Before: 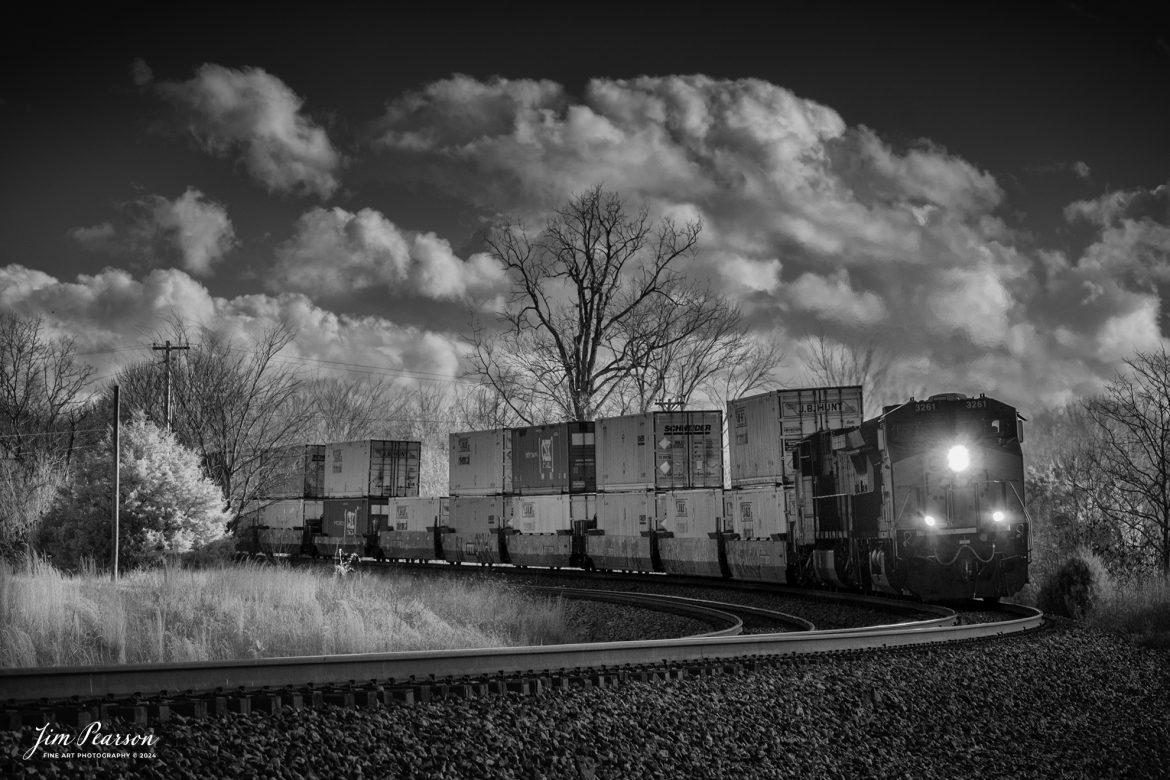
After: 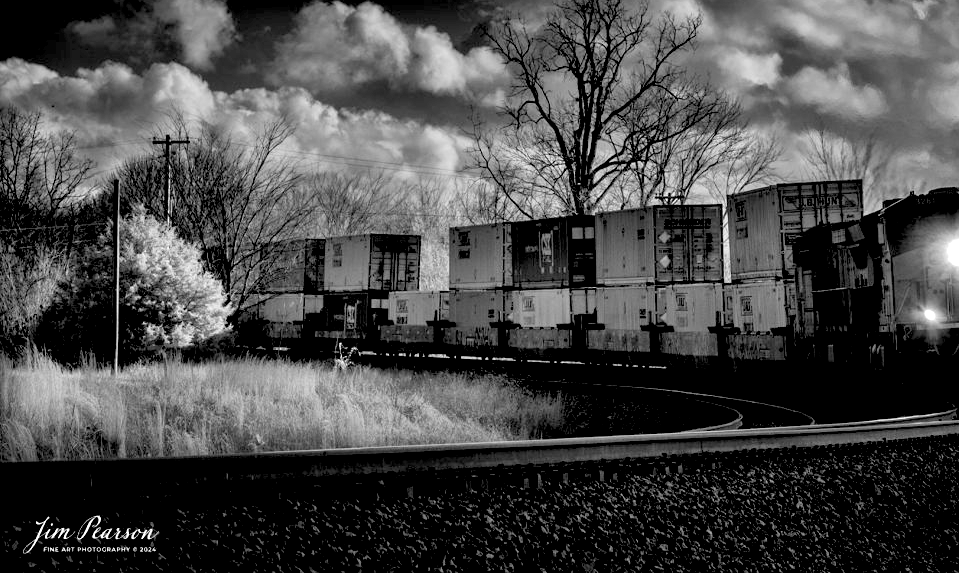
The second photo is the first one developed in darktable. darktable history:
exposure: black level correction 0.04, exposure 0.5 EV, compensate highlight preservation false
crop: top 26.531%, right 17.959%
